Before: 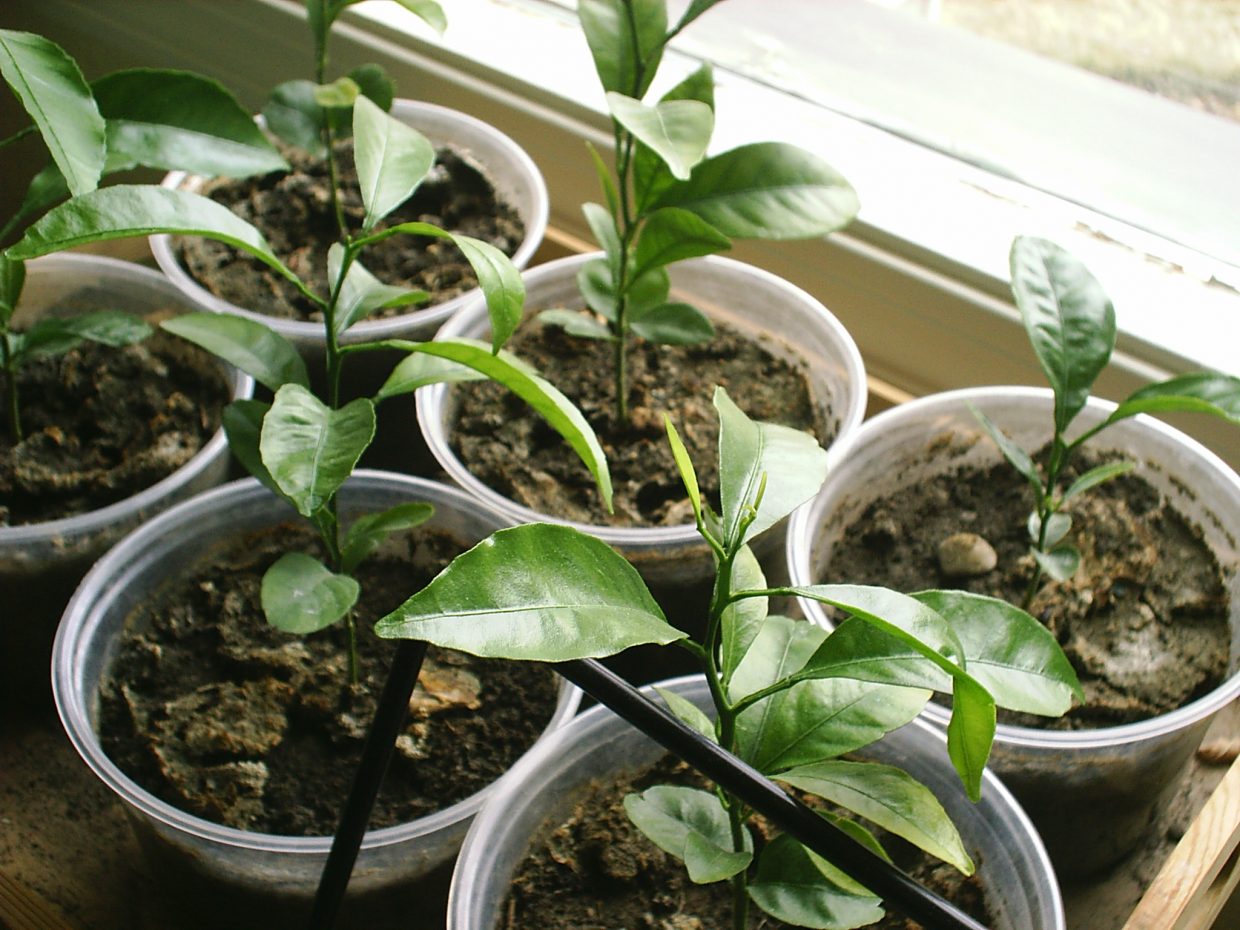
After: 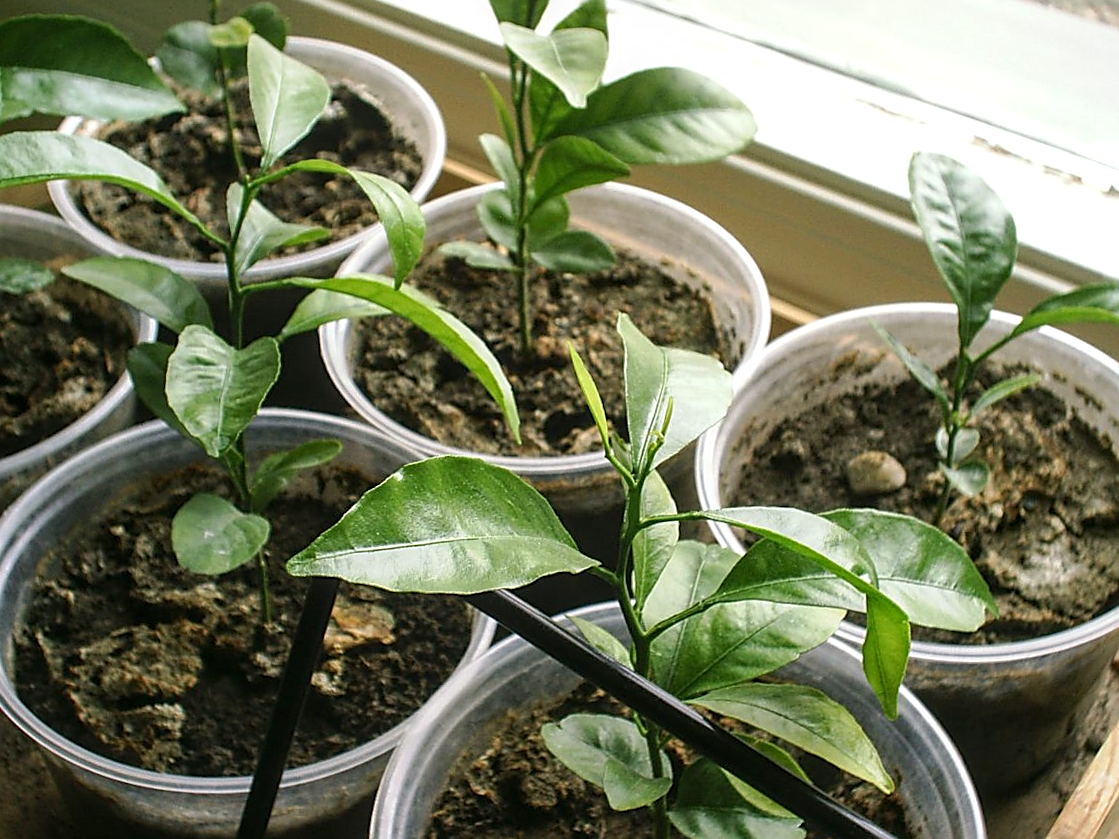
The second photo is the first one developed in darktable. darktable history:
crop and rotate: angle 1.96°, left 5.673%, top 5.673%
local contrast: on, module defaults
sharpen: on, module defaults
